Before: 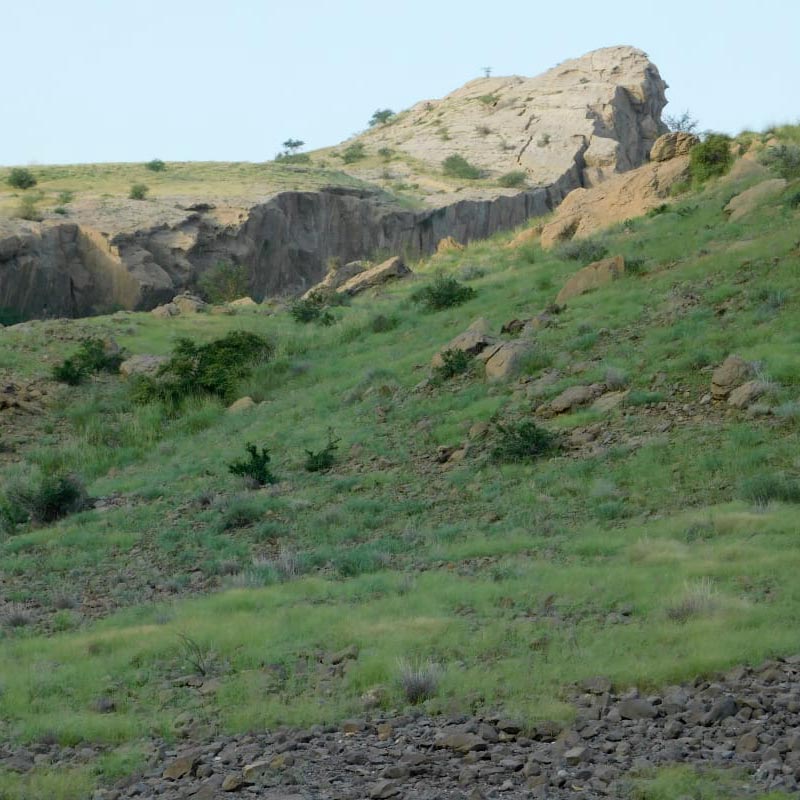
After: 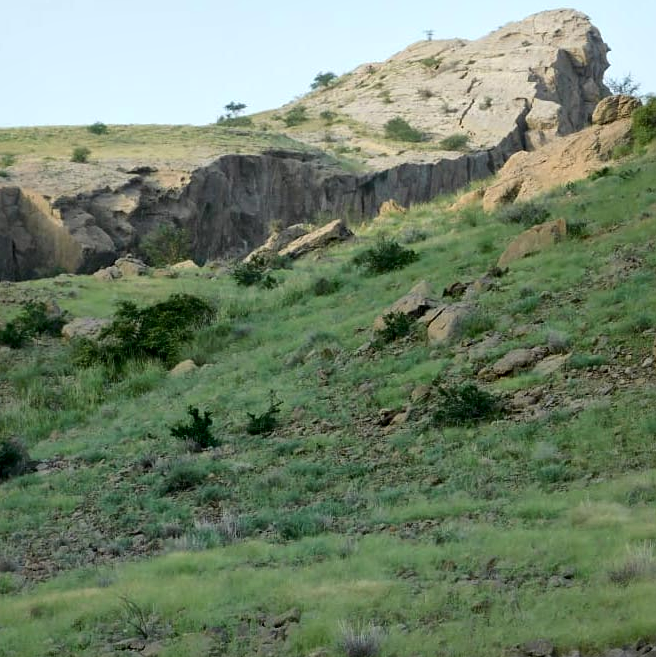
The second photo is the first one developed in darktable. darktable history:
local contrast: mode bilateral grid, contrast 24, coarseness 61, detail 151%, midtone range 0.2
crop and rotate: left 7.381%, top 4.647%, right 10.524%, bottom 13.143%
sharpen: amount 0.205
